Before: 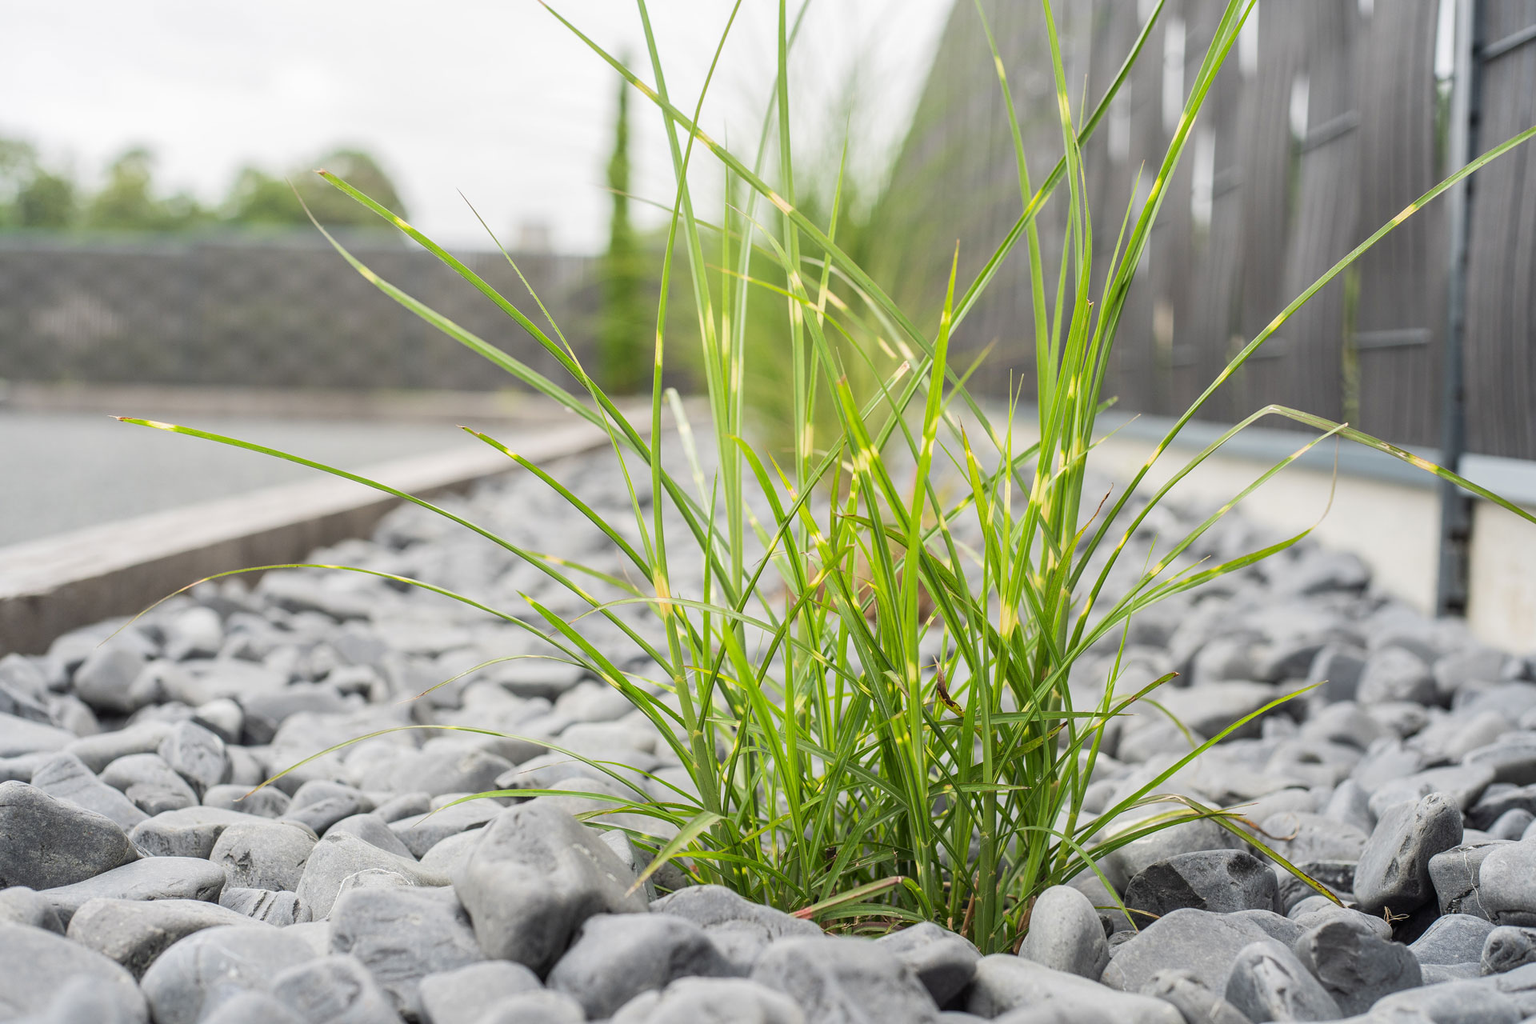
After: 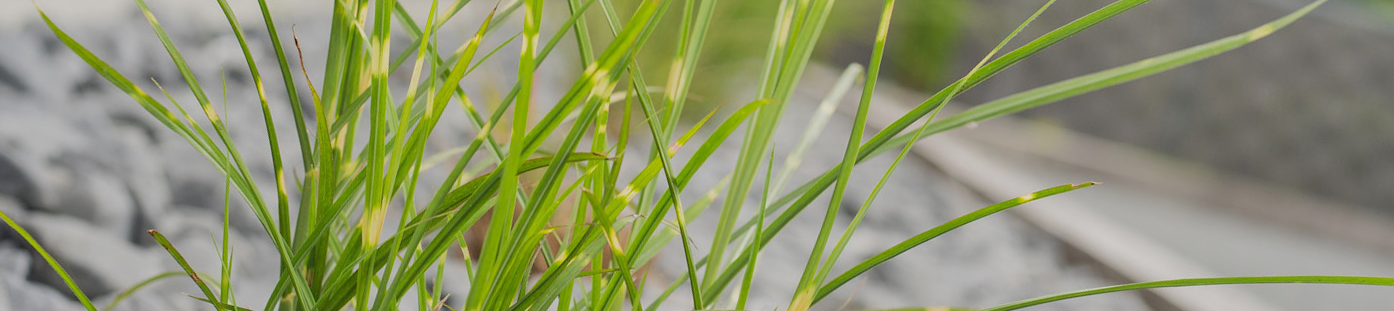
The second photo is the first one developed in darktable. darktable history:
crop and rotate: angle 16.12°, top 30.835%, bottom 35.653%
tone equalizer: -8 EV 0.25 EV, -7 EV 0.417 EV, -6 EV 0.417 EV, -5 EV 0.25 EV, -3 EV -0.25 EV, -2 EV -0.417 EV, -1 EV -0.417 EV, +0 EV -0.25 EV, edges refinement/feathering 500, mask exposure compensation -1.57 EV, preserve details guided filter
